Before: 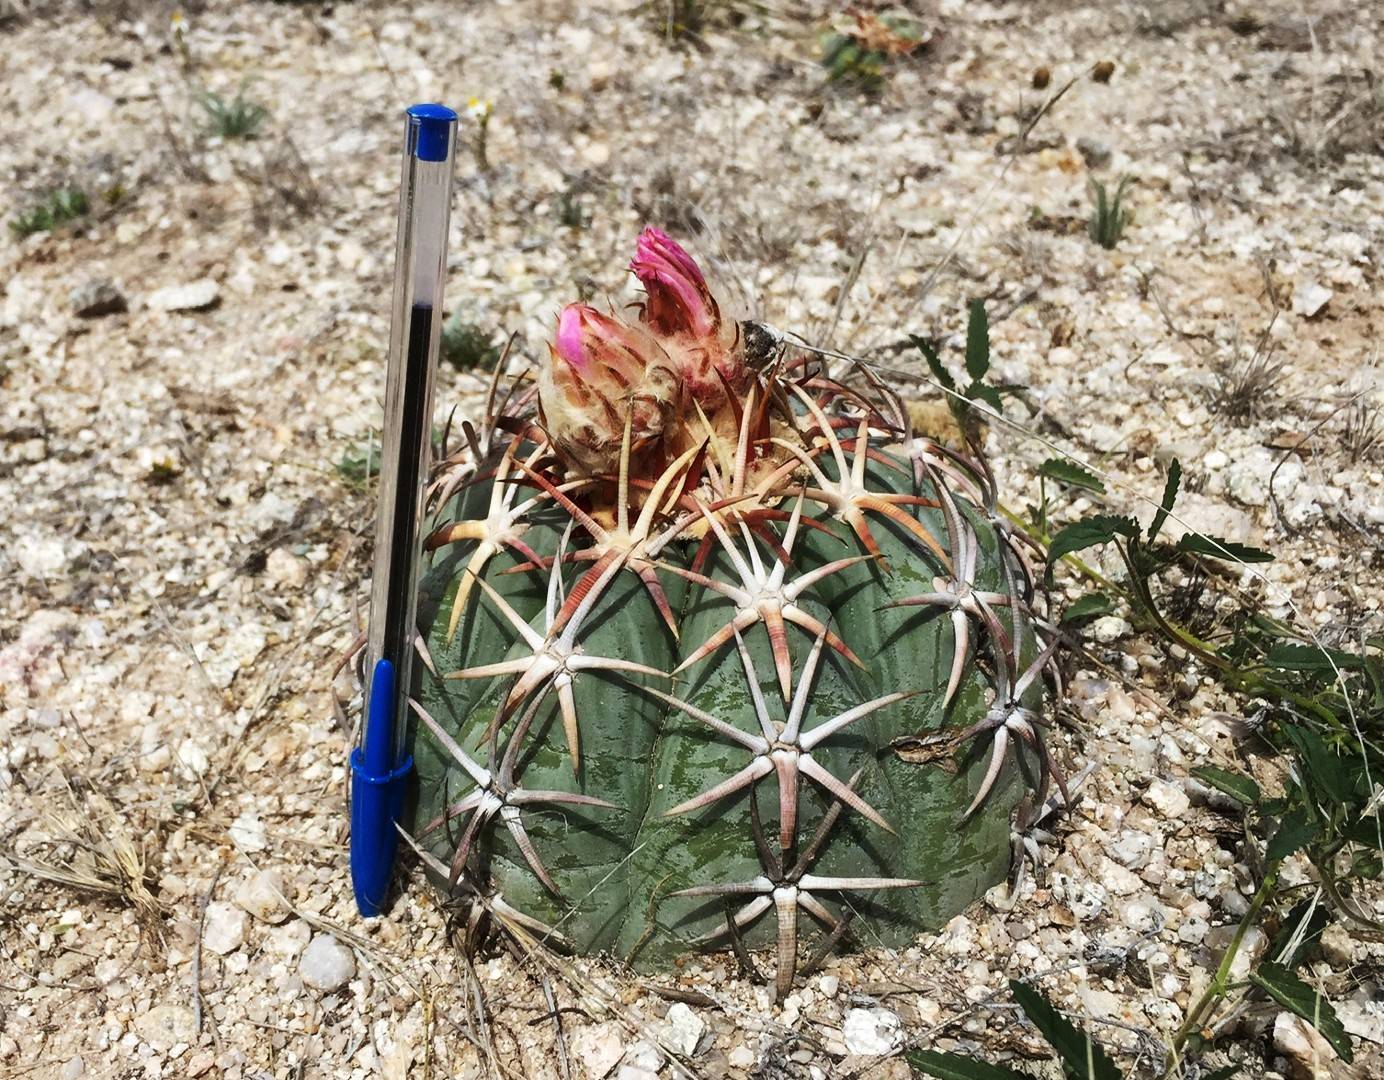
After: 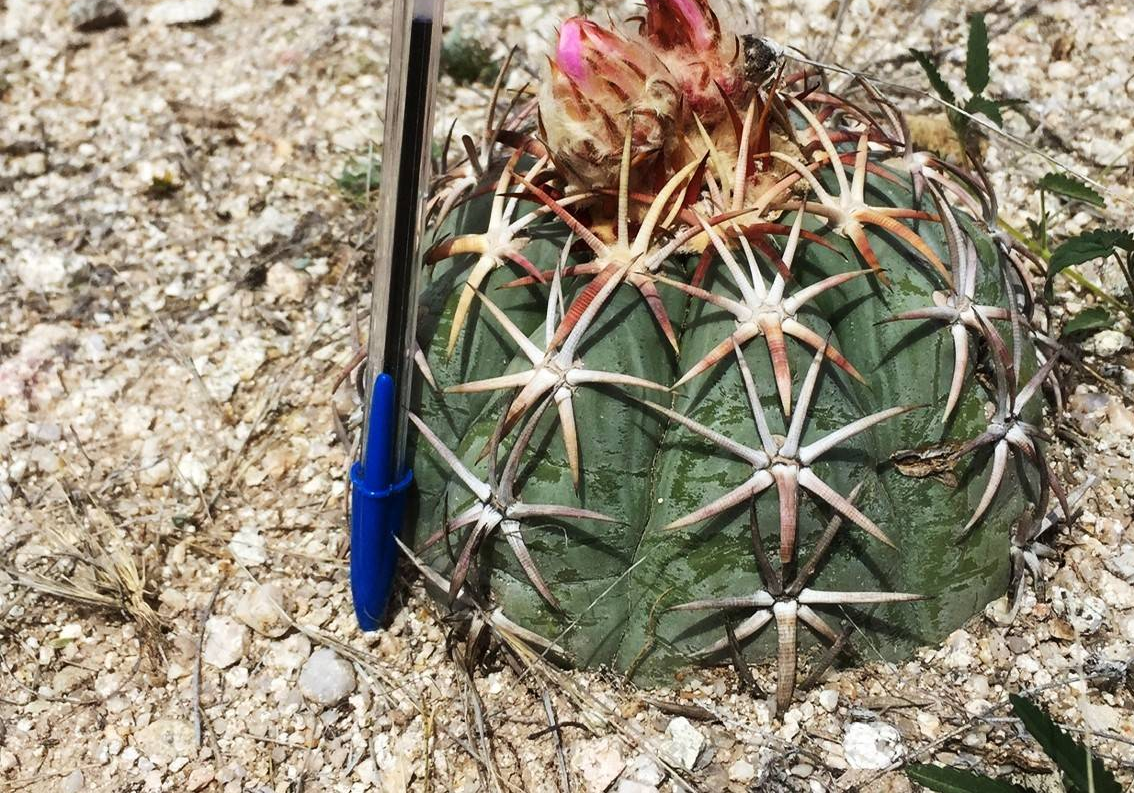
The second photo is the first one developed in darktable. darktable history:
crop: top 26.5%, right 18.018%
